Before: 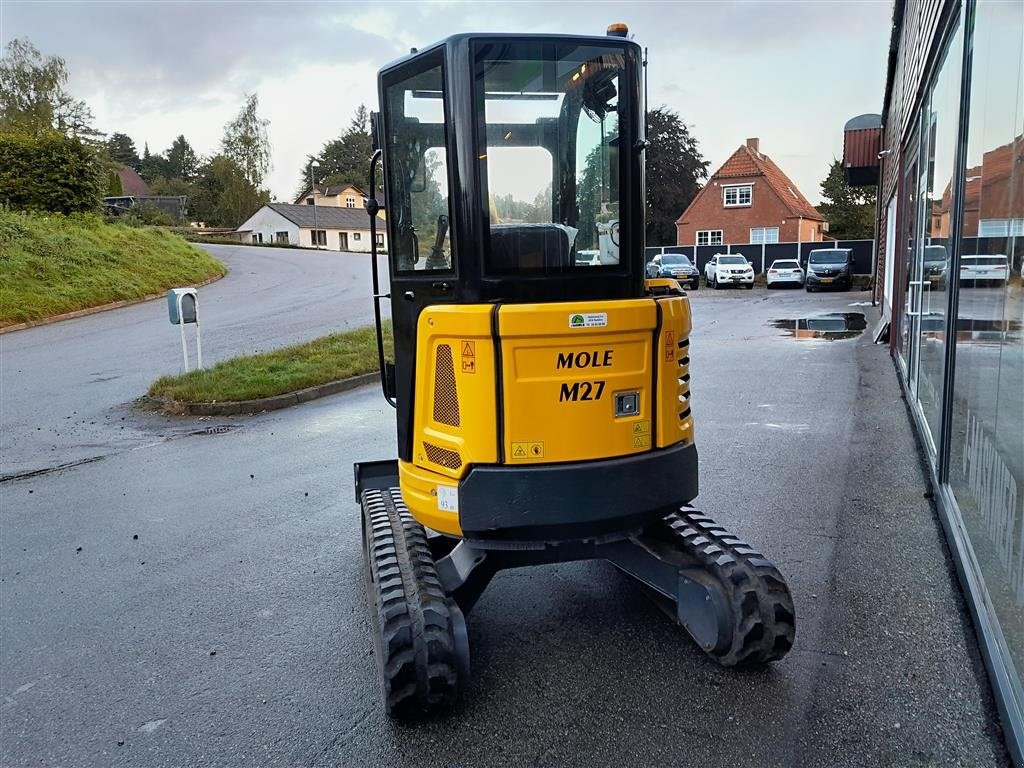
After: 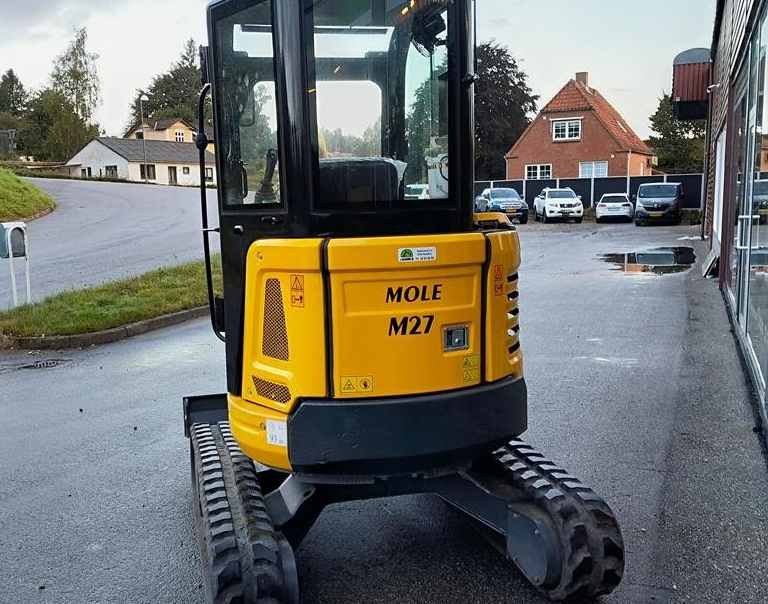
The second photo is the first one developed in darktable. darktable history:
crop: left 16.787%, top 8.714%, right 8.213%, bottom 12.616%
